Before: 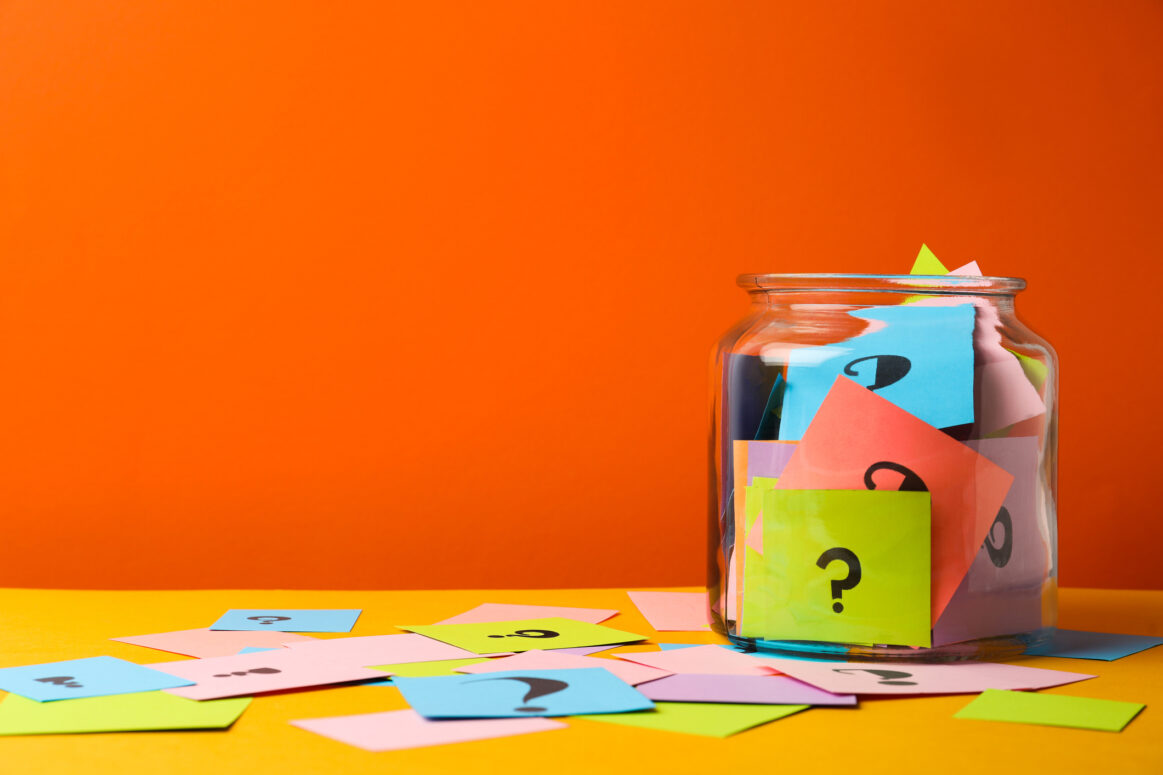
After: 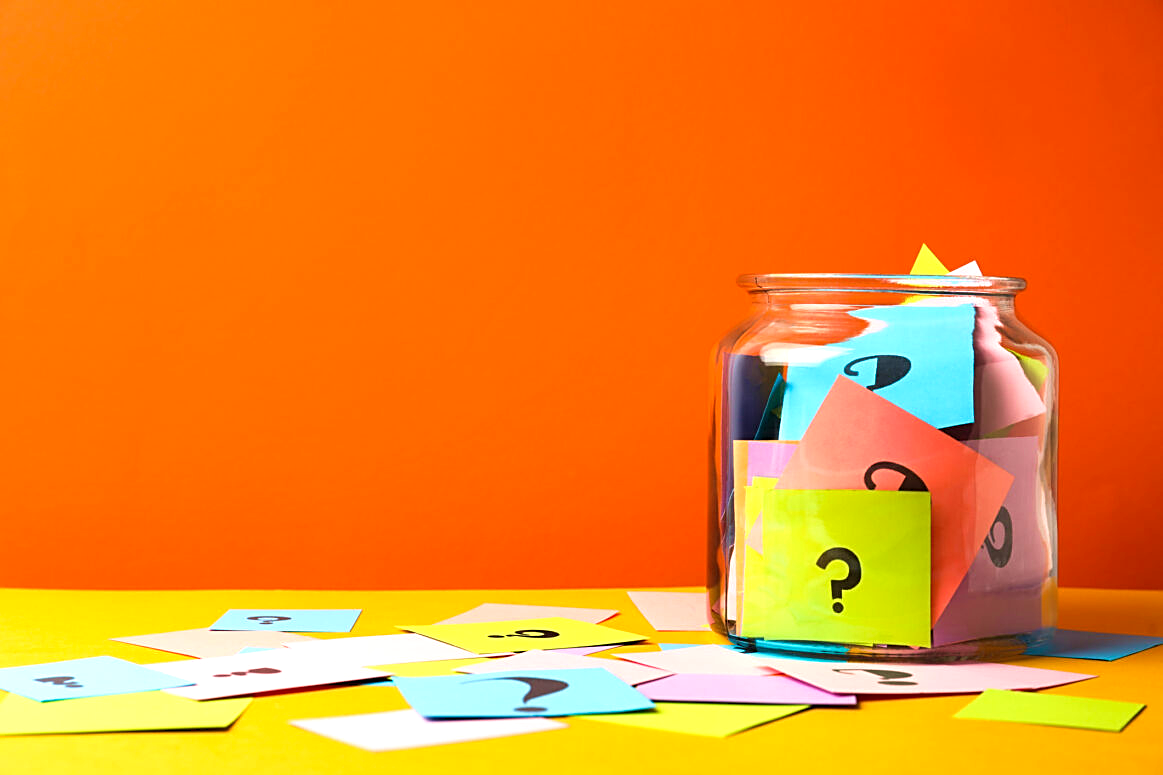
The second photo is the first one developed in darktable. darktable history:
levels: levels [0, 0.43, 0.859]
sharpen: on, module defaults
velvia: strength 45%
